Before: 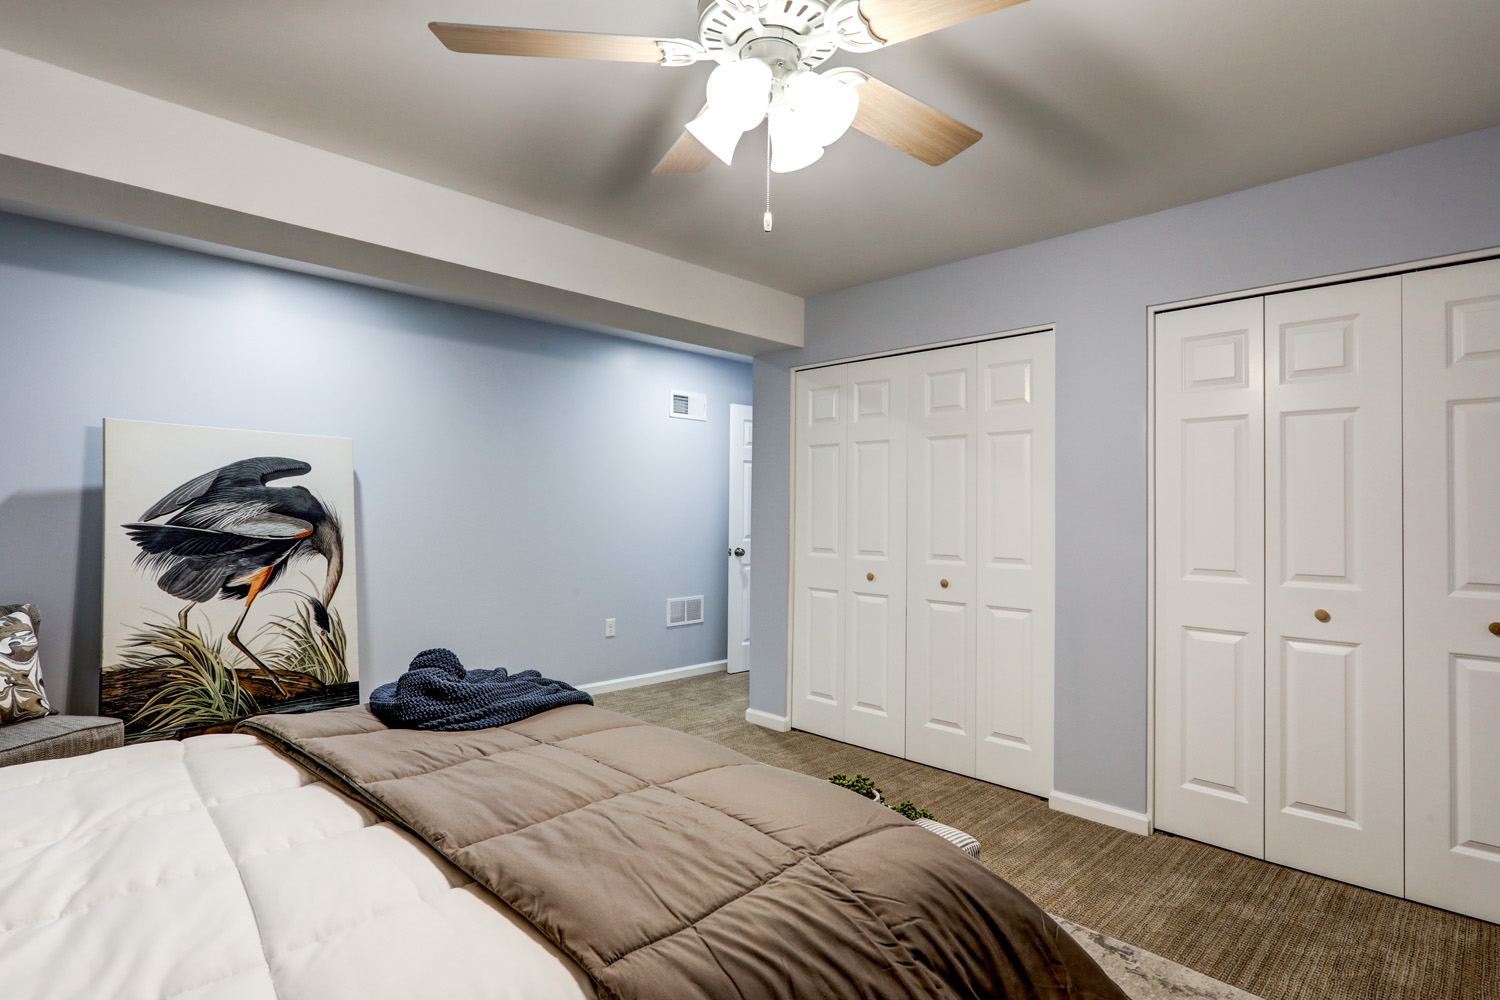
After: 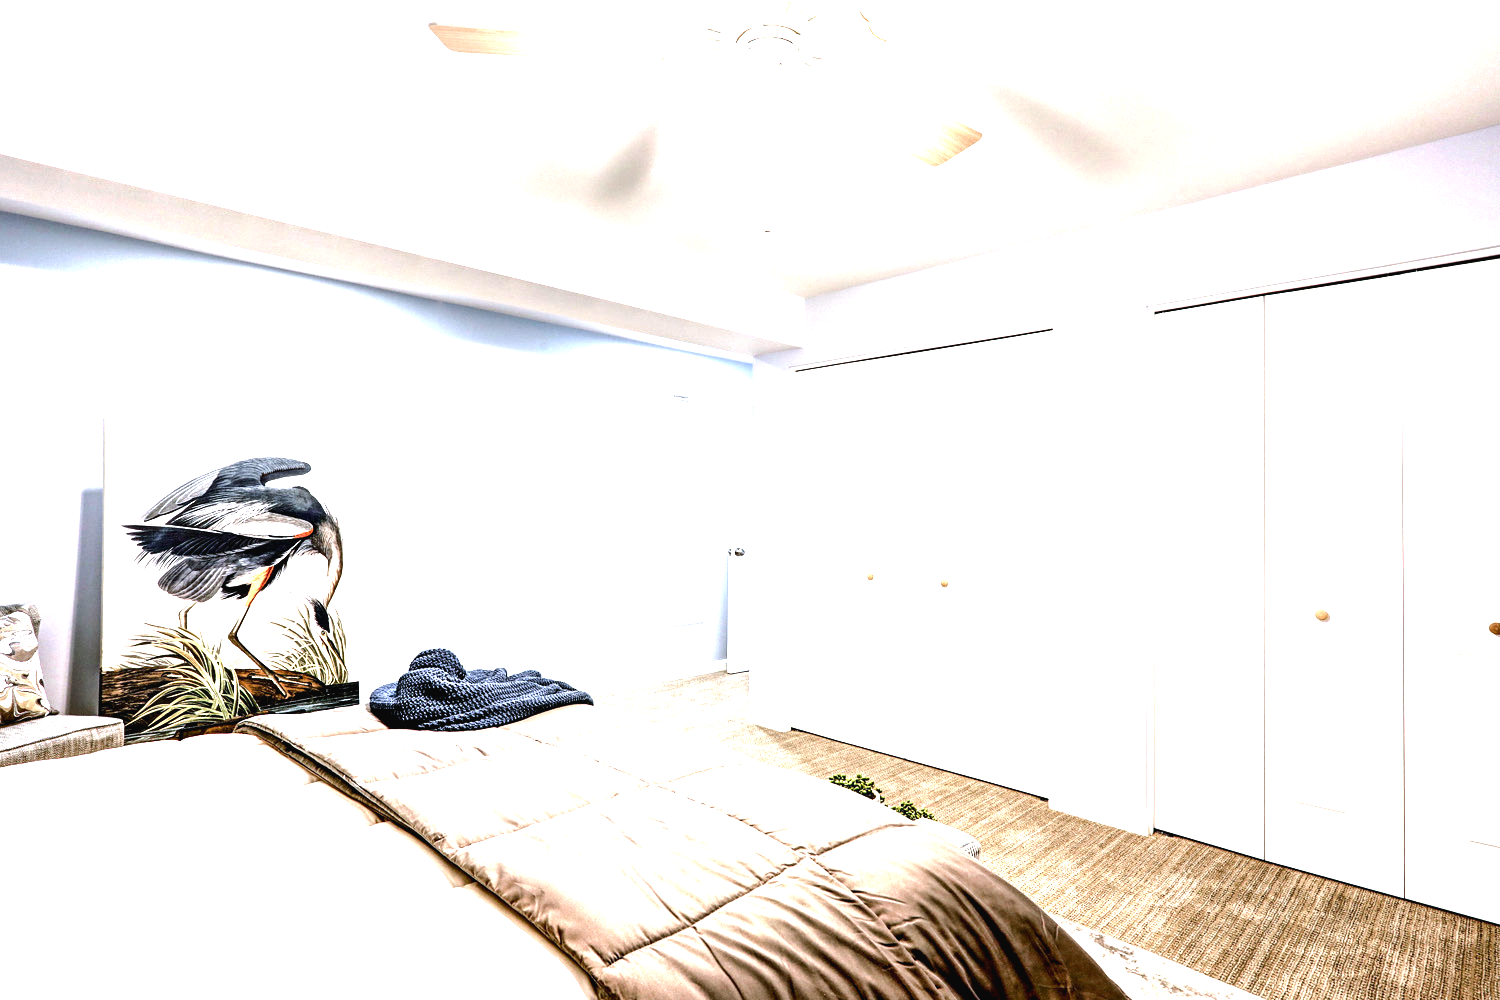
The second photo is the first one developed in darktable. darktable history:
color balance rgb: shadows lift › chroma 2%, shadows lift › hue 135.47°, highlights gain › chroma 2%, highlights gain › hue 291.01°, global offset › luminance 0.5%, perceptual saturation grading › global saturation -10.8%, perceptual saturation grading › highlights -26.83%, perceptual saturation grading › shadows 21.25%, perceptual brilliance grading › highlights 17.77%, perceptual brilliance grading › mid-tones 31.71%, perceptual brilliance grading › shadows -31.01%, global vibrance 24.91%
exposure: black level correction 0.001, exposure 1.84 EV, compensate highlight preservation false
